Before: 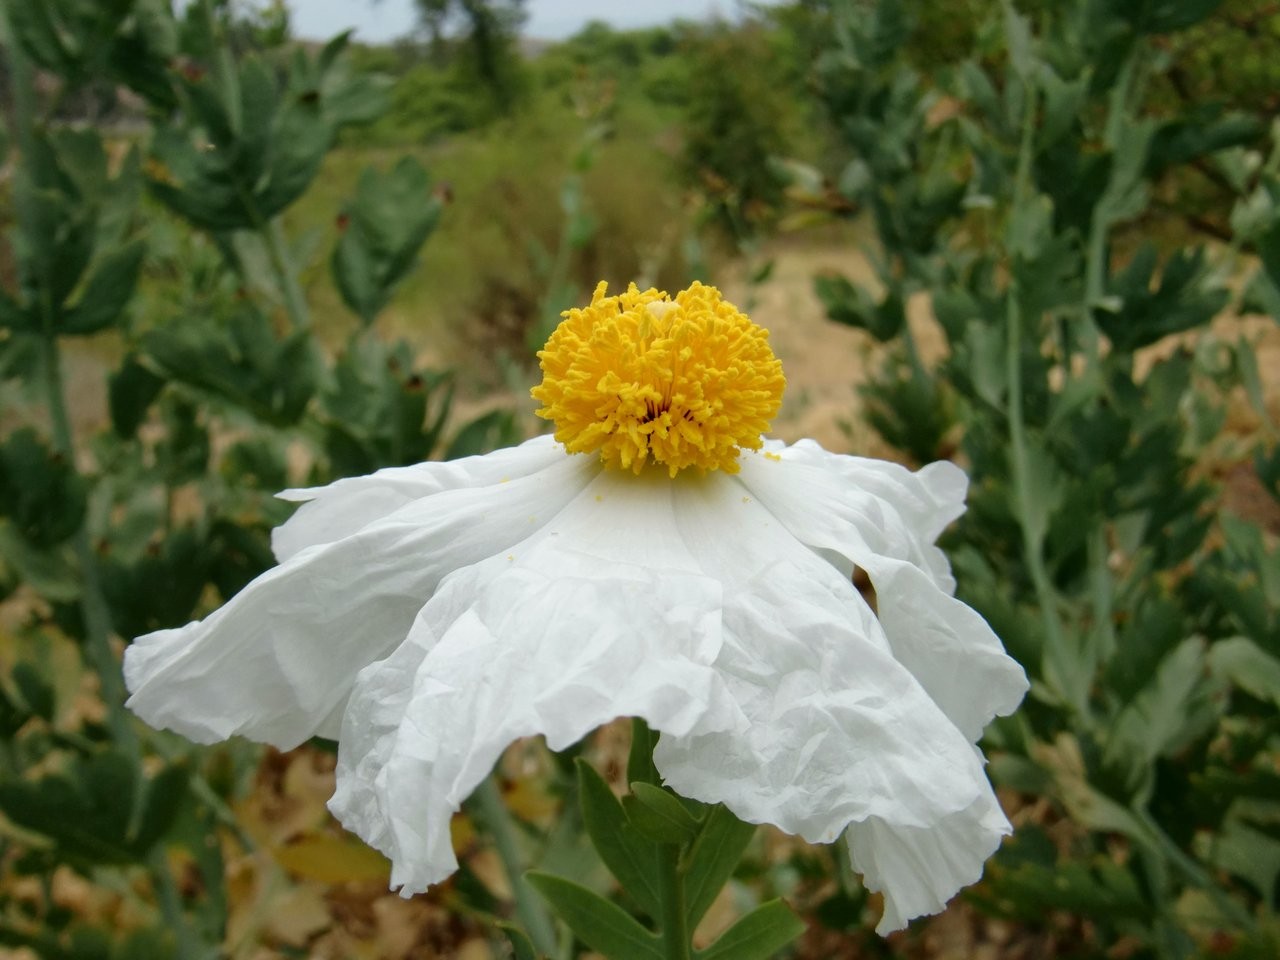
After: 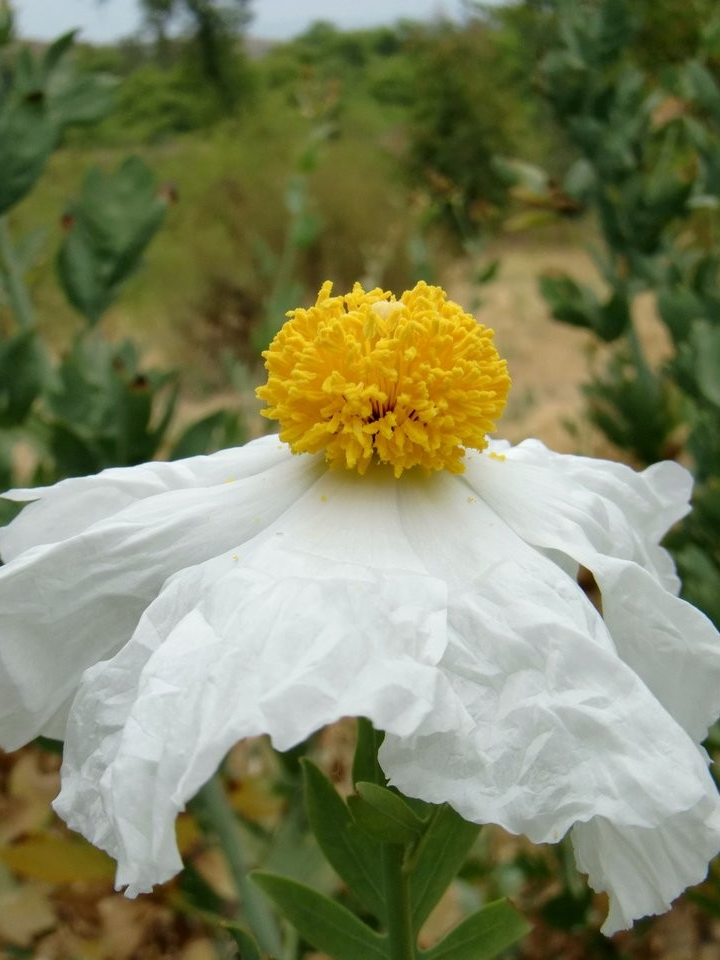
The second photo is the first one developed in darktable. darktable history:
exposure: exposure 0 EV, compensate highlight preservation false
crop: left 21.496%, right 22.254%
white balance: emerald 1
